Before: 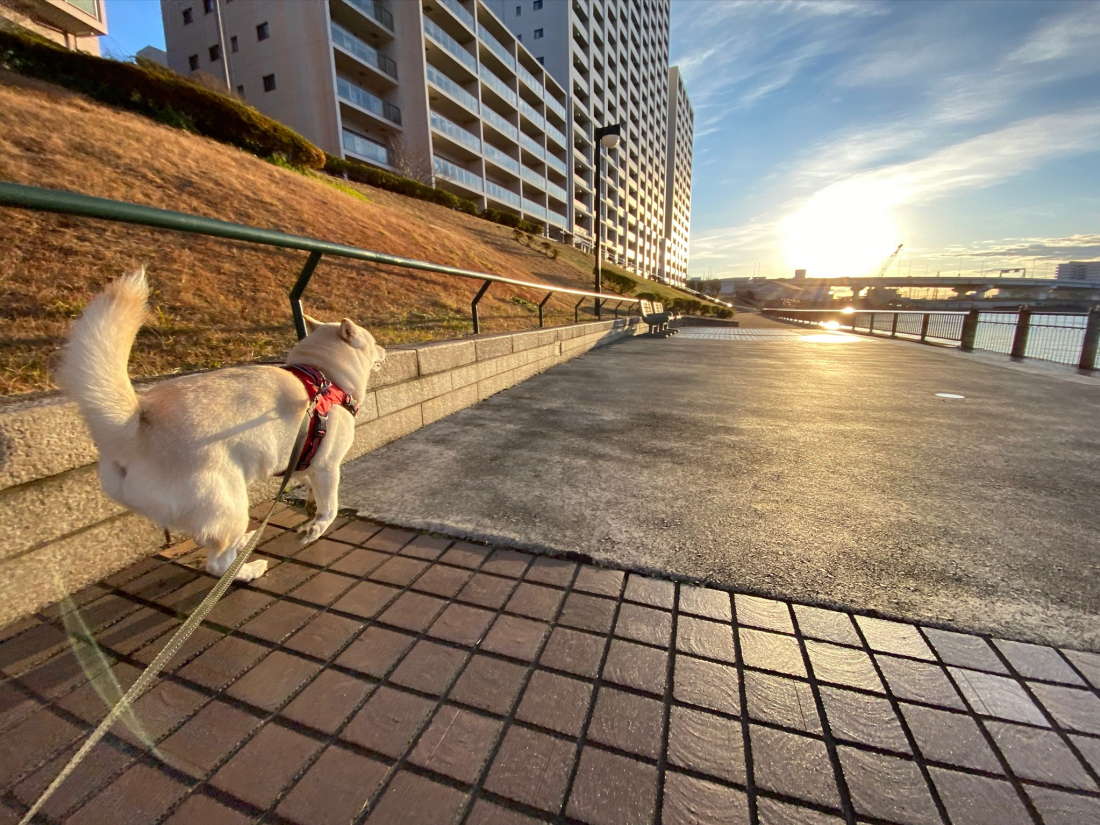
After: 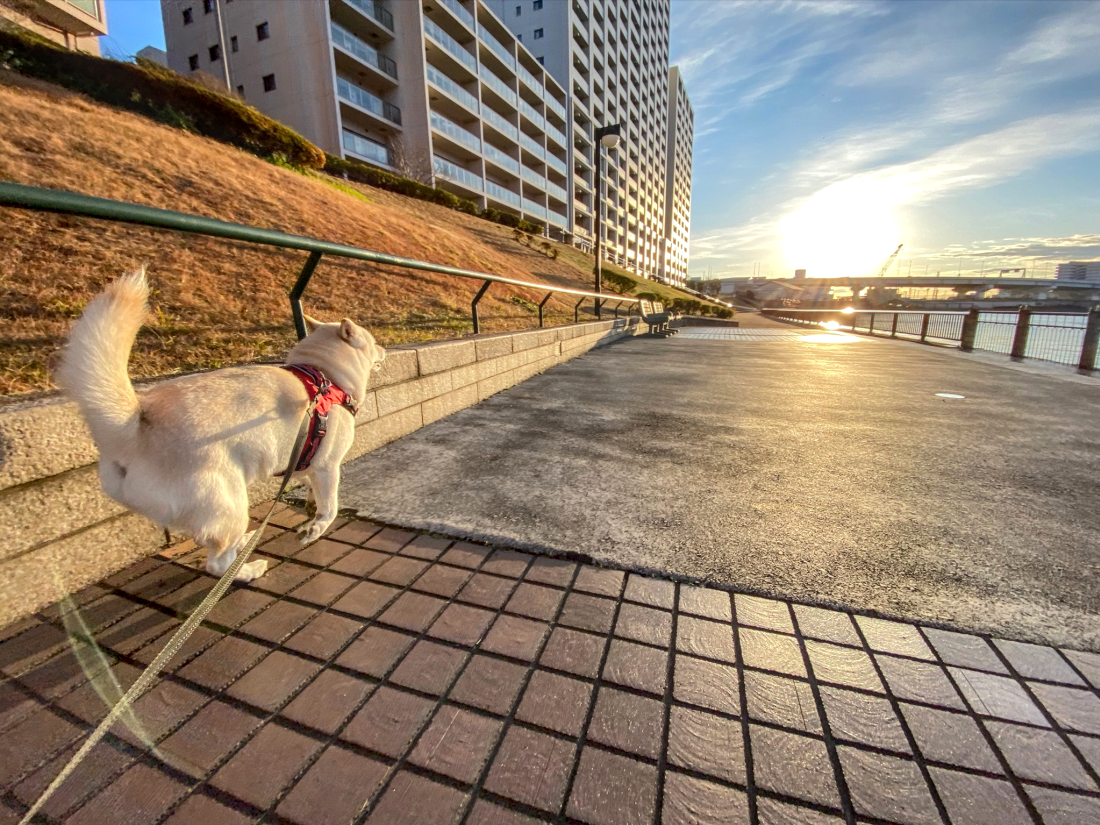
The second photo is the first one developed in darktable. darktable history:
base curve: curves: ch0 [(0, 0) (0.262, 0.32) (0.722, 0.705) (1, 1)]
local contrast: highlights 0%, shadows 0%, detail 133%
